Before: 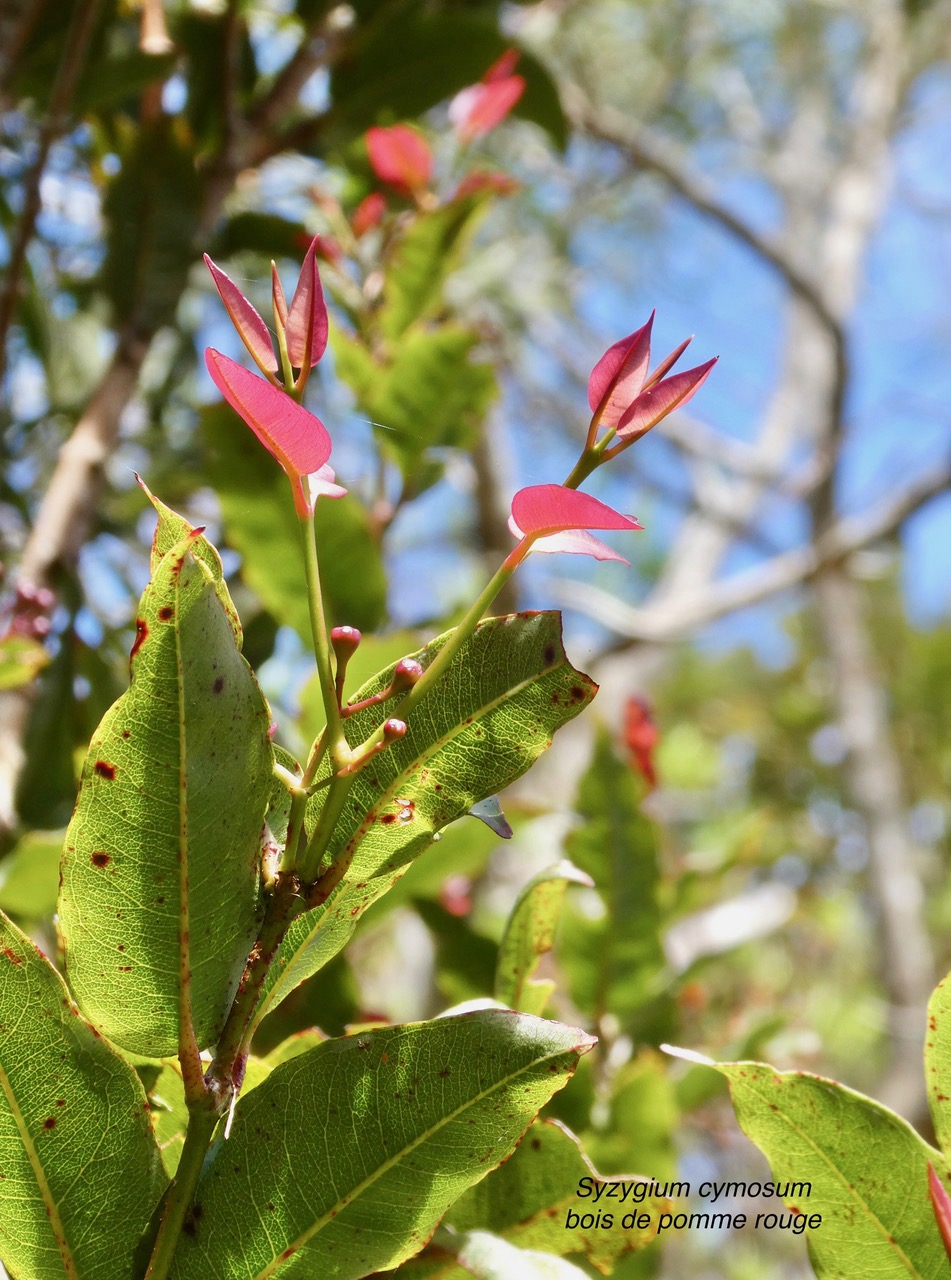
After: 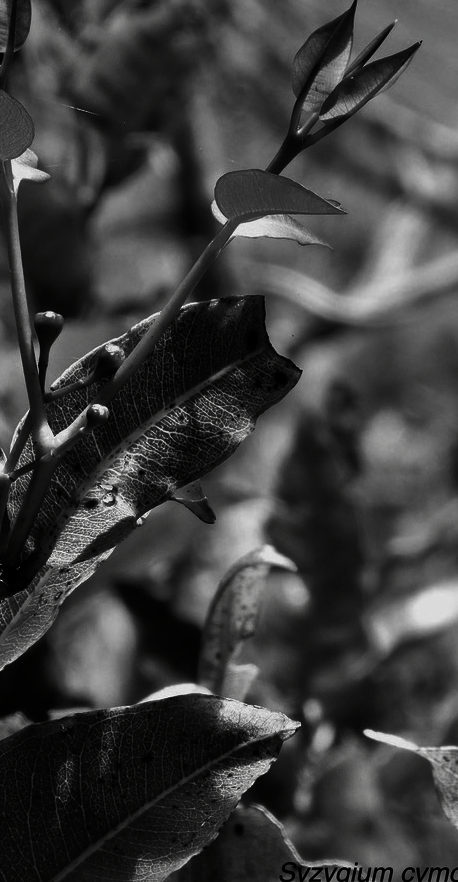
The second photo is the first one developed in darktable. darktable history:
crop: left 31.334%, top 24.652%, right 20.472%, bottom 6.384%
contrast brightness saturation: contrast 0.017, brightness -0.996, saturation -0.997
